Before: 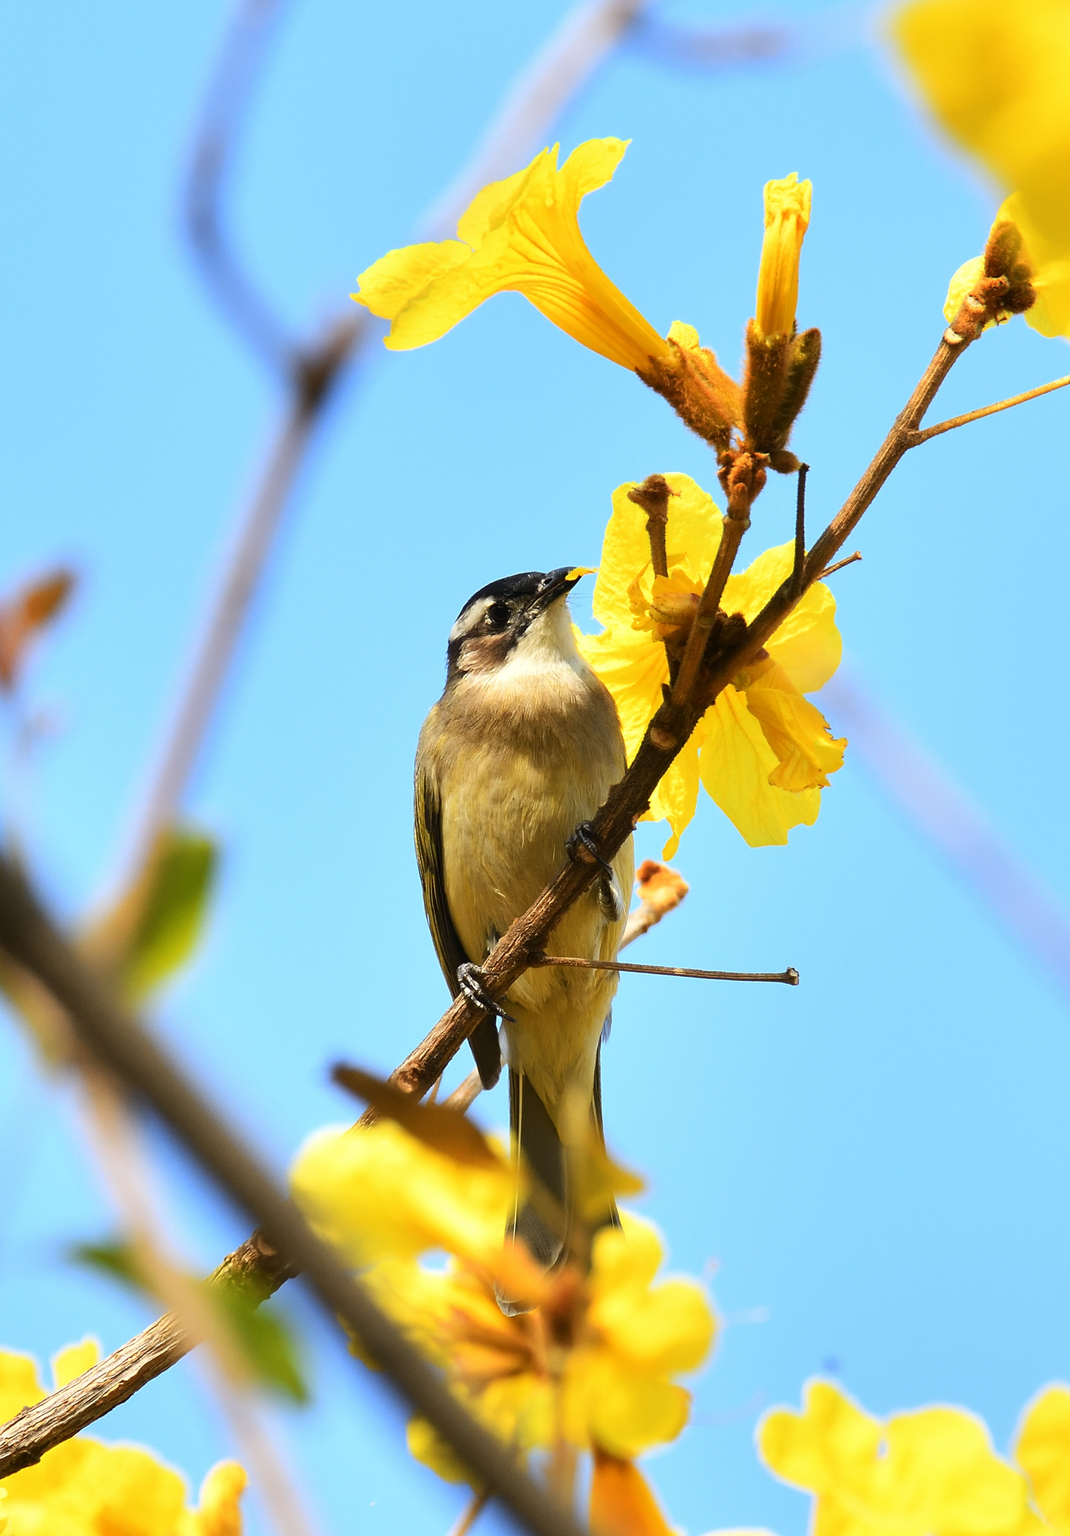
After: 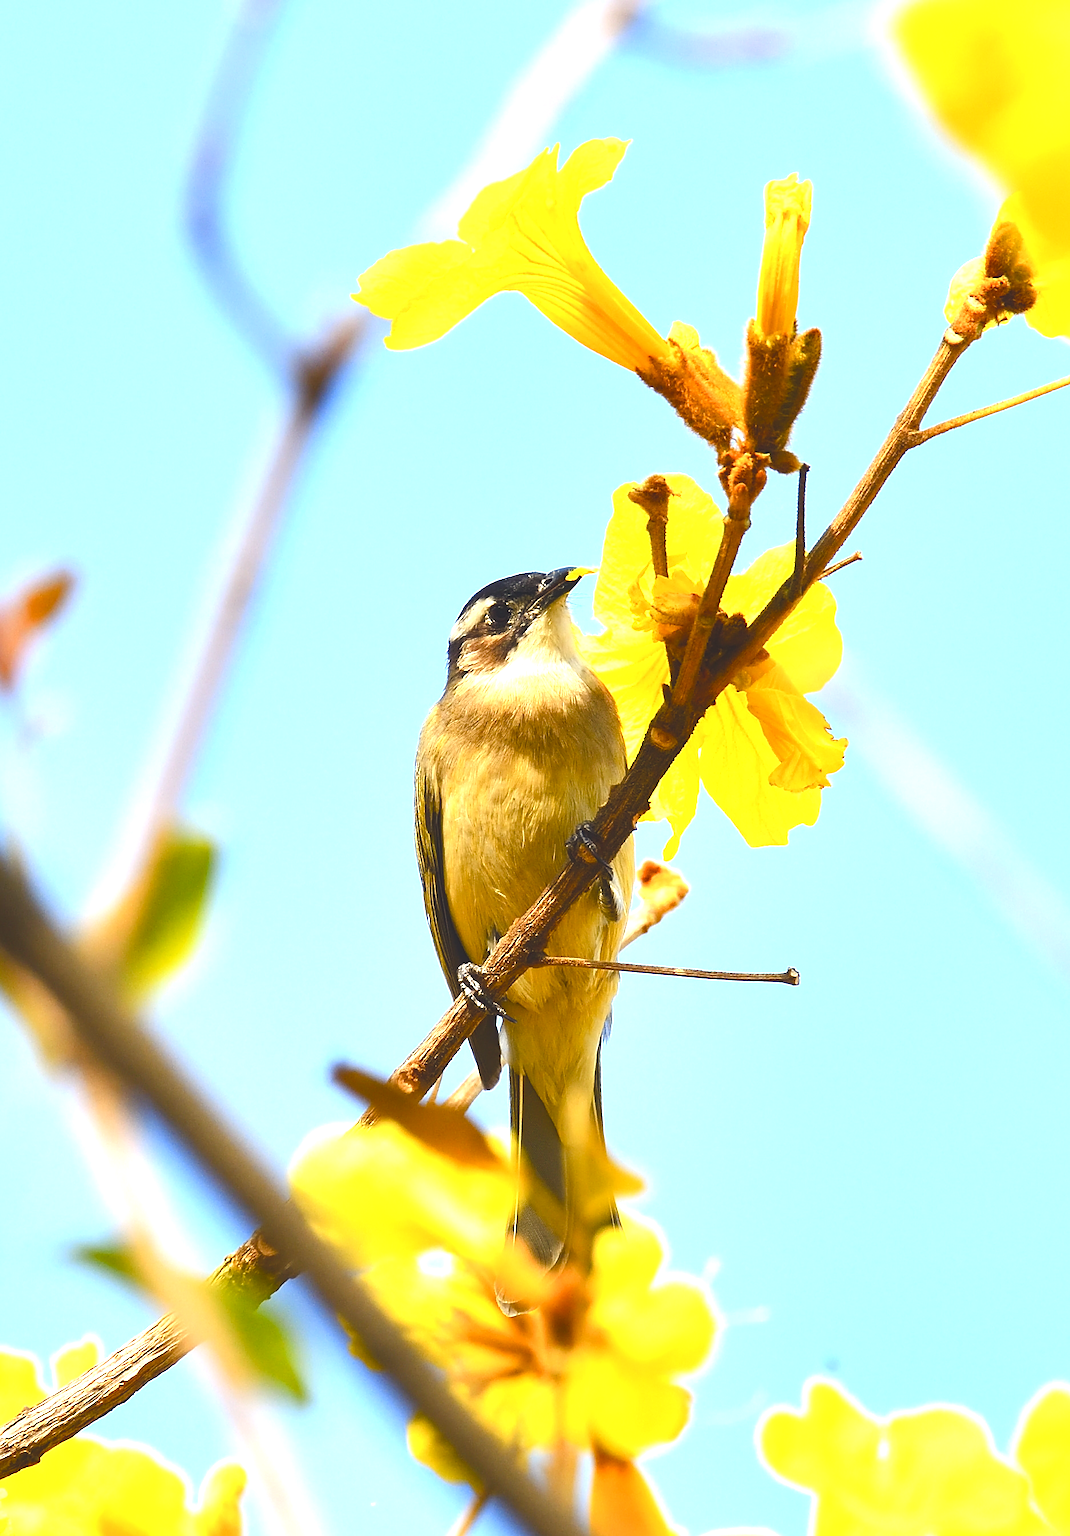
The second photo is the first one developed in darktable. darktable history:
exposure: exposure 0.785 EV, compensate highlight preservation false
sharpen: on, module defaults
color balance rgb: shadows lift › chroma 3%, shadows lift › hue 280.8°, power › hue 330°, highlights gain › chroma 3%, highlights gain › hue 75.6°, global offset › luminance 2%, perceptual saturation grading › global saturation 20%, perceptual saturation grading › highlights -25%, perceptual saturation grading › shadows 50%, global vibrance 20.33%
